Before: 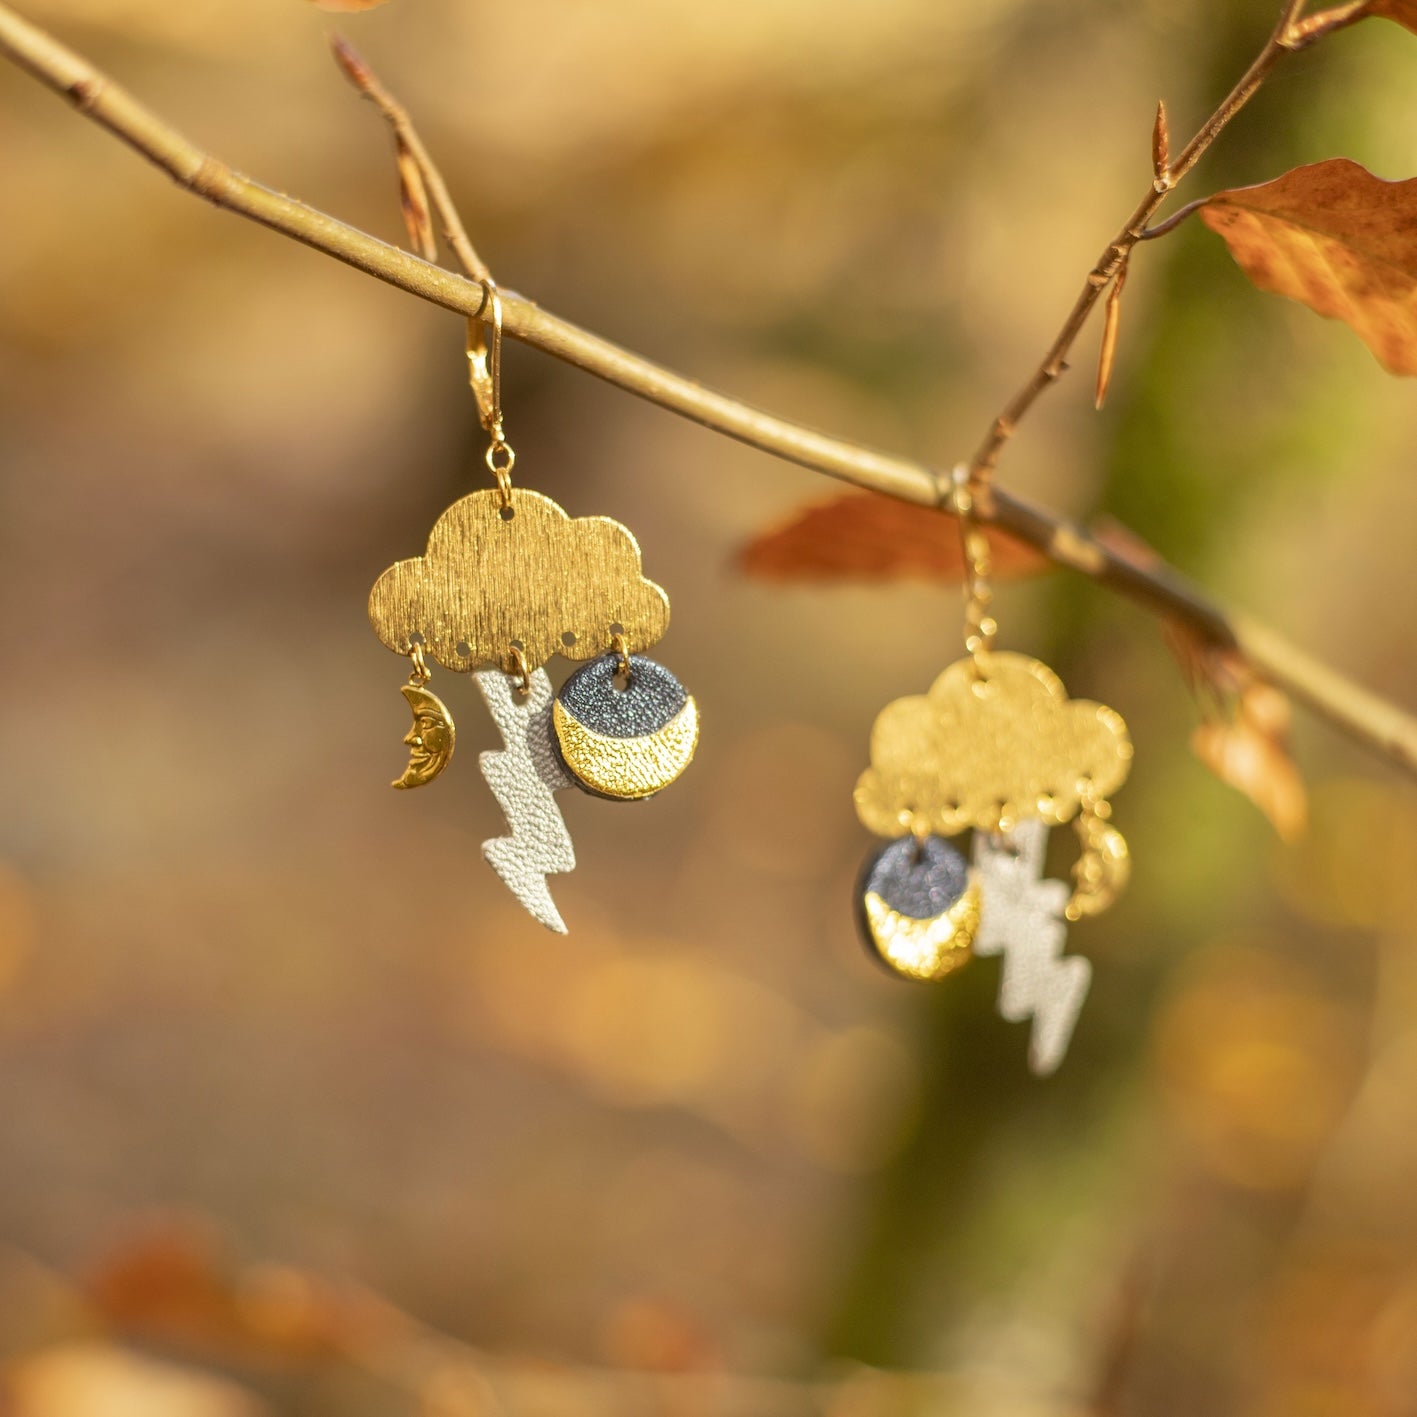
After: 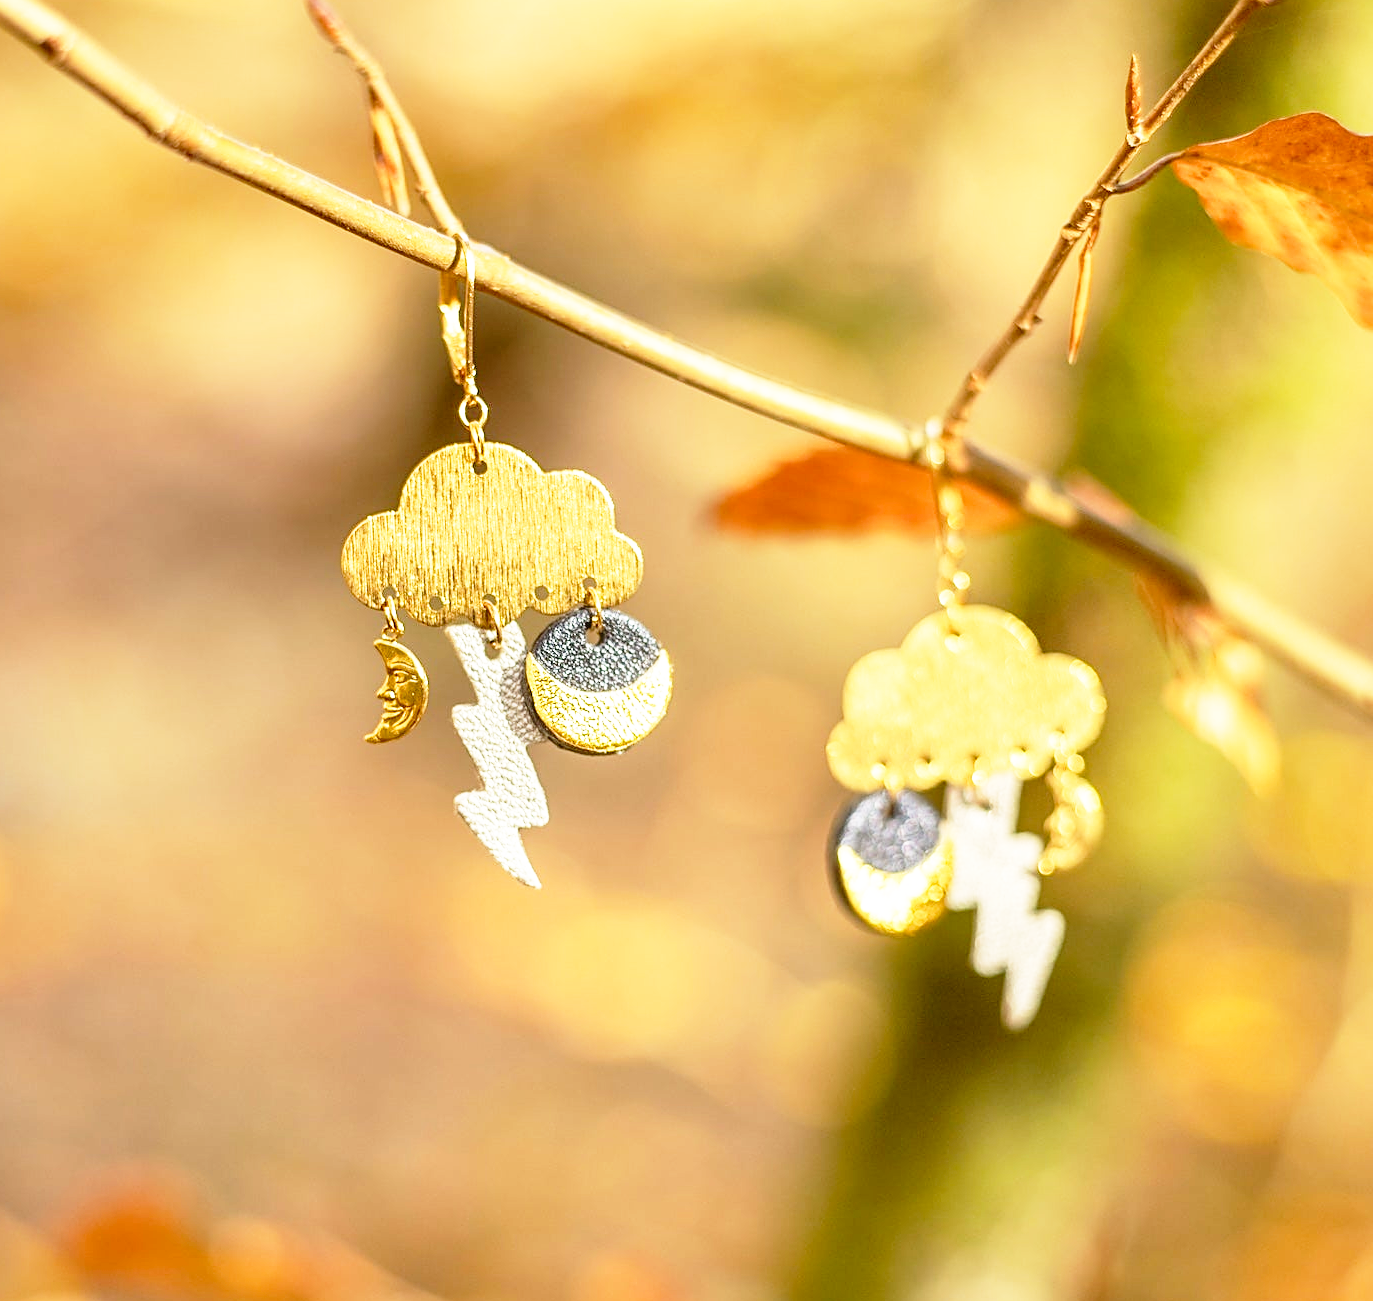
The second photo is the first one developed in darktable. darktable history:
sharpen: on, module defaults
crop: left 1.964%, top 3.251%, right 1.122%, bottom 4.933%
base curve: curves: ch0 [(0, 0) (0.012, 0.01) (0.073, 0.168) (0.31, 0.711) (0.645, 0.957) (1, 1)], preserve colors none
